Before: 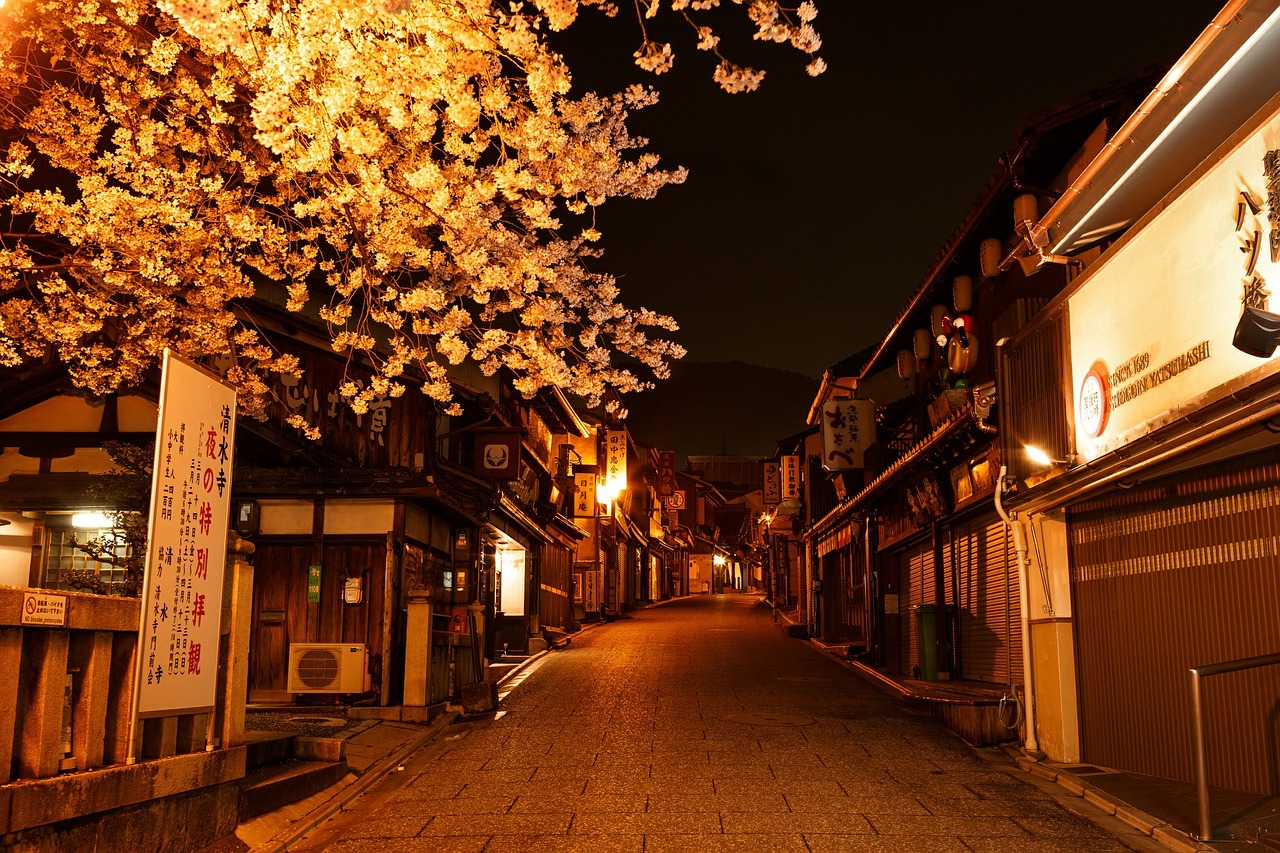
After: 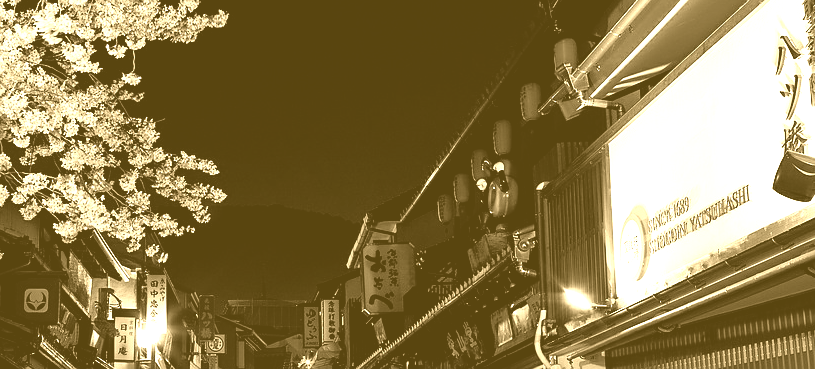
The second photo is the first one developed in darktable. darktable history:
sharpen: radius 1, threshold 1
base curve: curves: ch0 [(0, 0) (0.688, 0.865) (1, 1)], preserve colors none
crop: left 36.005%, top 18.293%, right 0.31%, bottom 38.444%
tone equalizer: -8 EV -0.001 EV, -7 EV 0.001 EV, -6 EV -0.002 EV, -5 EV -0.003 EV, -4 EV -0.062 EV, -3 EV -0.222 EV, -2 EV -0.267 EV, -1 EV 0.105 EV, +0 EV 0.303 EV
color balance rgb: shadows lift › luminance -7.7%, shadows lift › chroma 2.13%, shadows lift › hue 165.27°, power › luminance -7.77%, power › chroma 1.34%, power › hue 330.55°, highlights gain › luminance -33.33%, highlights gain › chroma 5.68%, highlights gain › hue 217.2°, global offset › luminance -0.33%, global offset › chroma 0.11%, global offset › hue 165.27°, perceptual saturation grading › global saturation 27.72%, perceptual saturation grading › highlights -25%, perceptual saturation grading › mid-tones 25%, perceptual saturation grading › shadows 50%
colorize: hue 36°, source mix 100%
